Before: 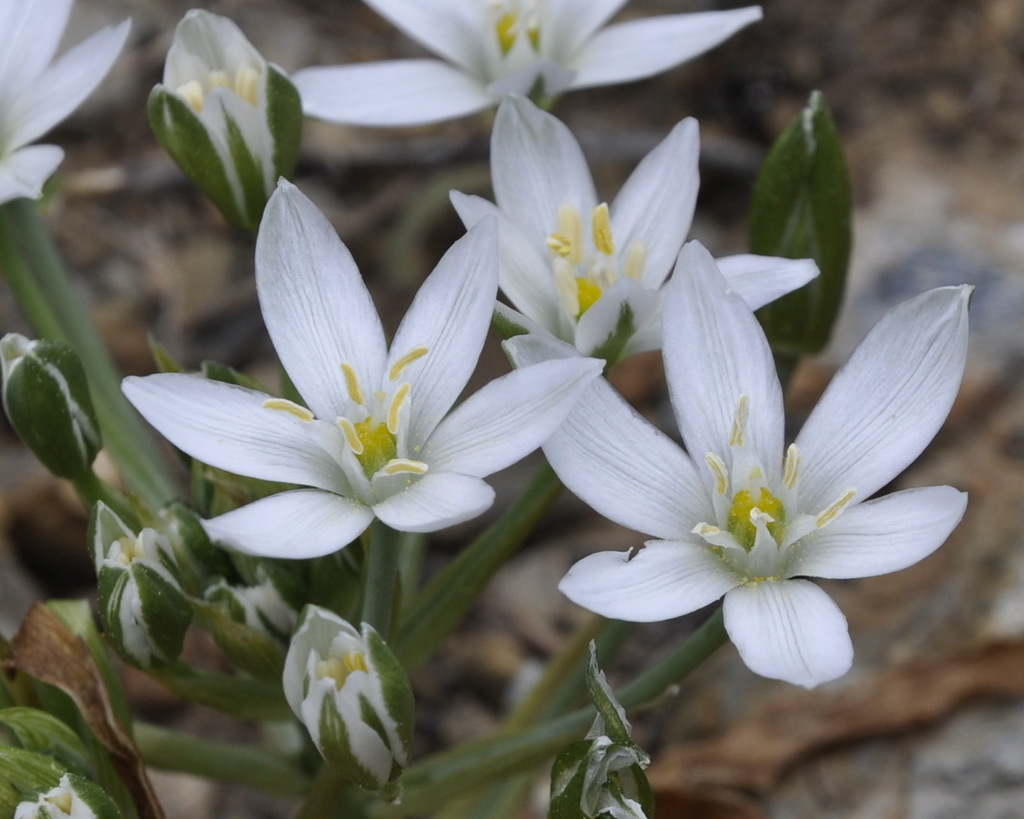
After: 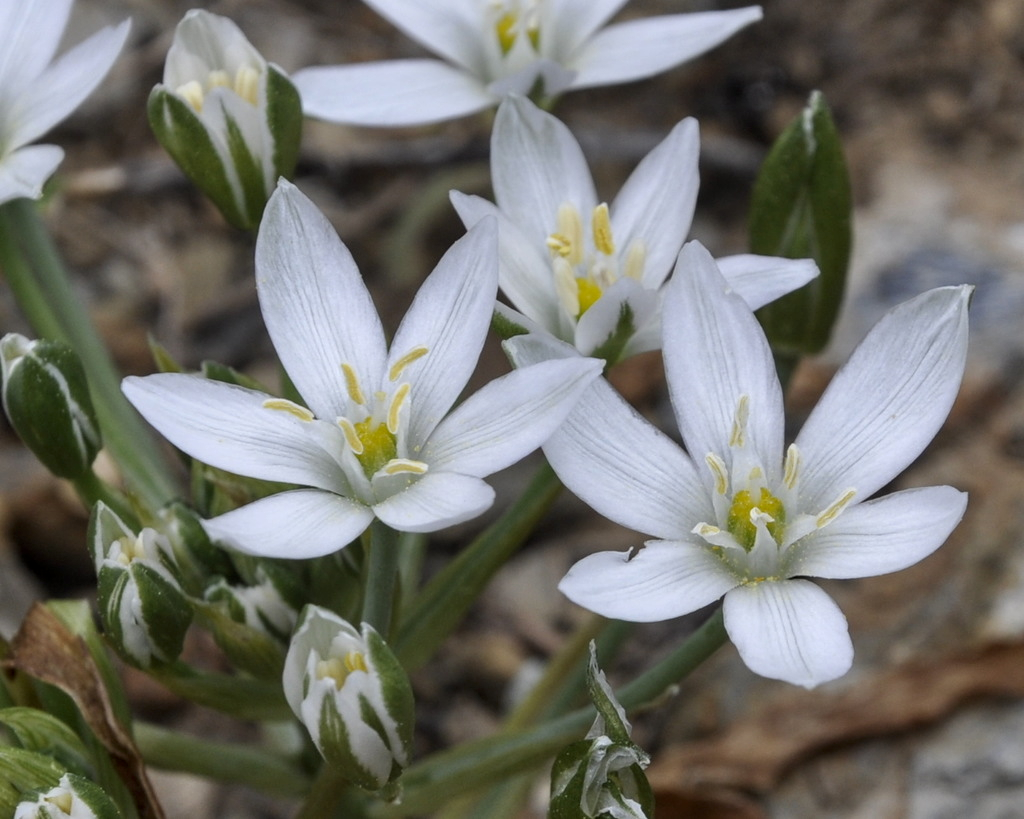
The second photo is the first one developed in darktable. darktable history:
shadows and highlights: shadows 12.99, white point adjustment 1.12, highlights -0.689, soften with gaussian
local contrast: on, module defaults
